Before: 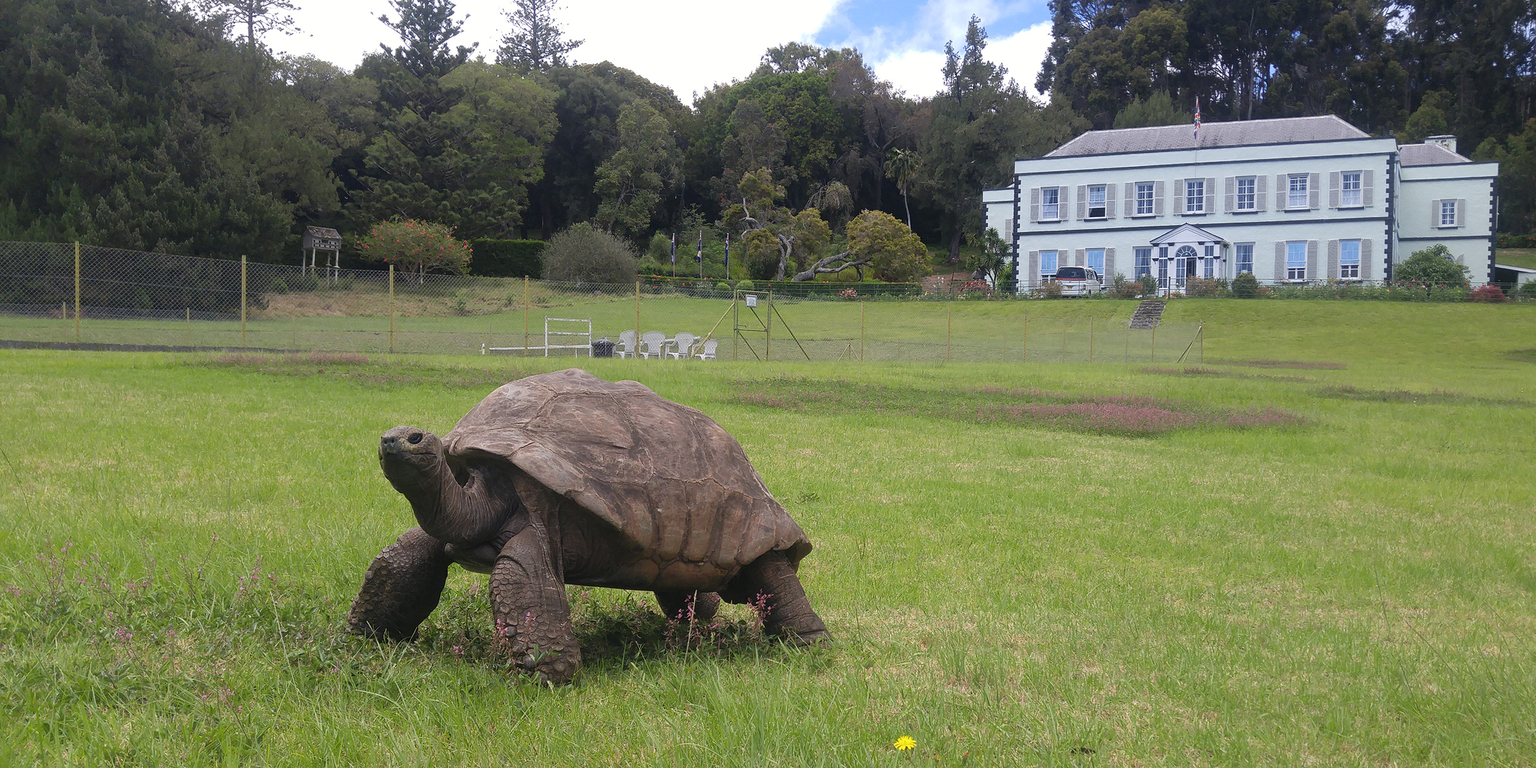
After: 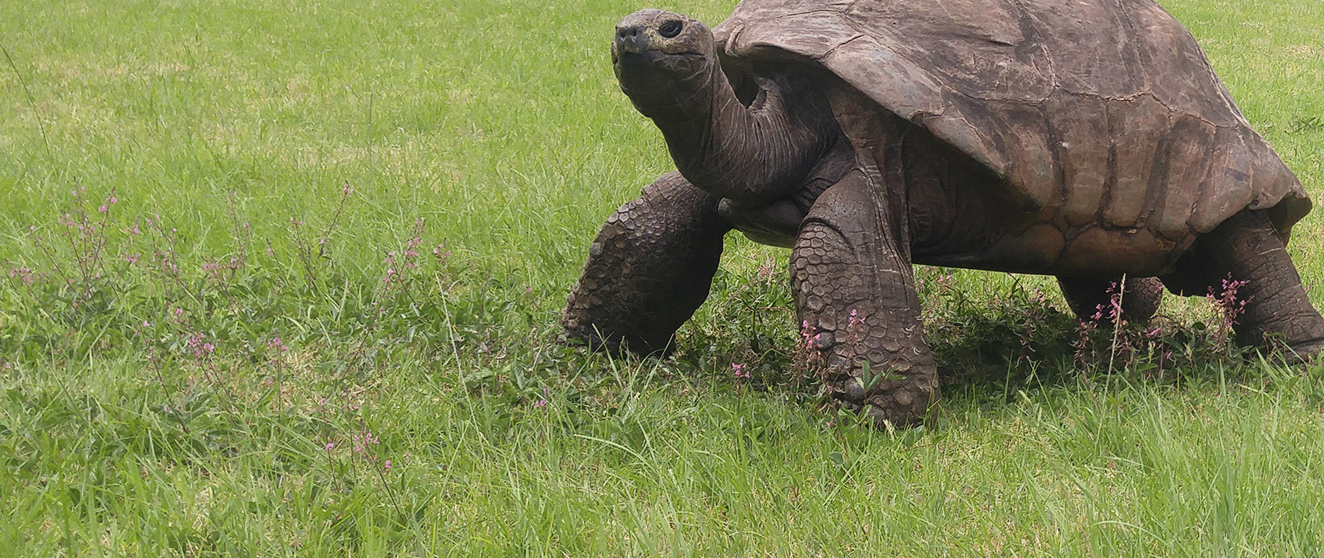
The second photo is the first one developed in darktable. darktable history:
crop and rotate: top 54.778%, right 46.61%, bottom 0.159%
bloom: on, module defaults
contrast brightness saturation: contrast 0.15, brightness 0.05
